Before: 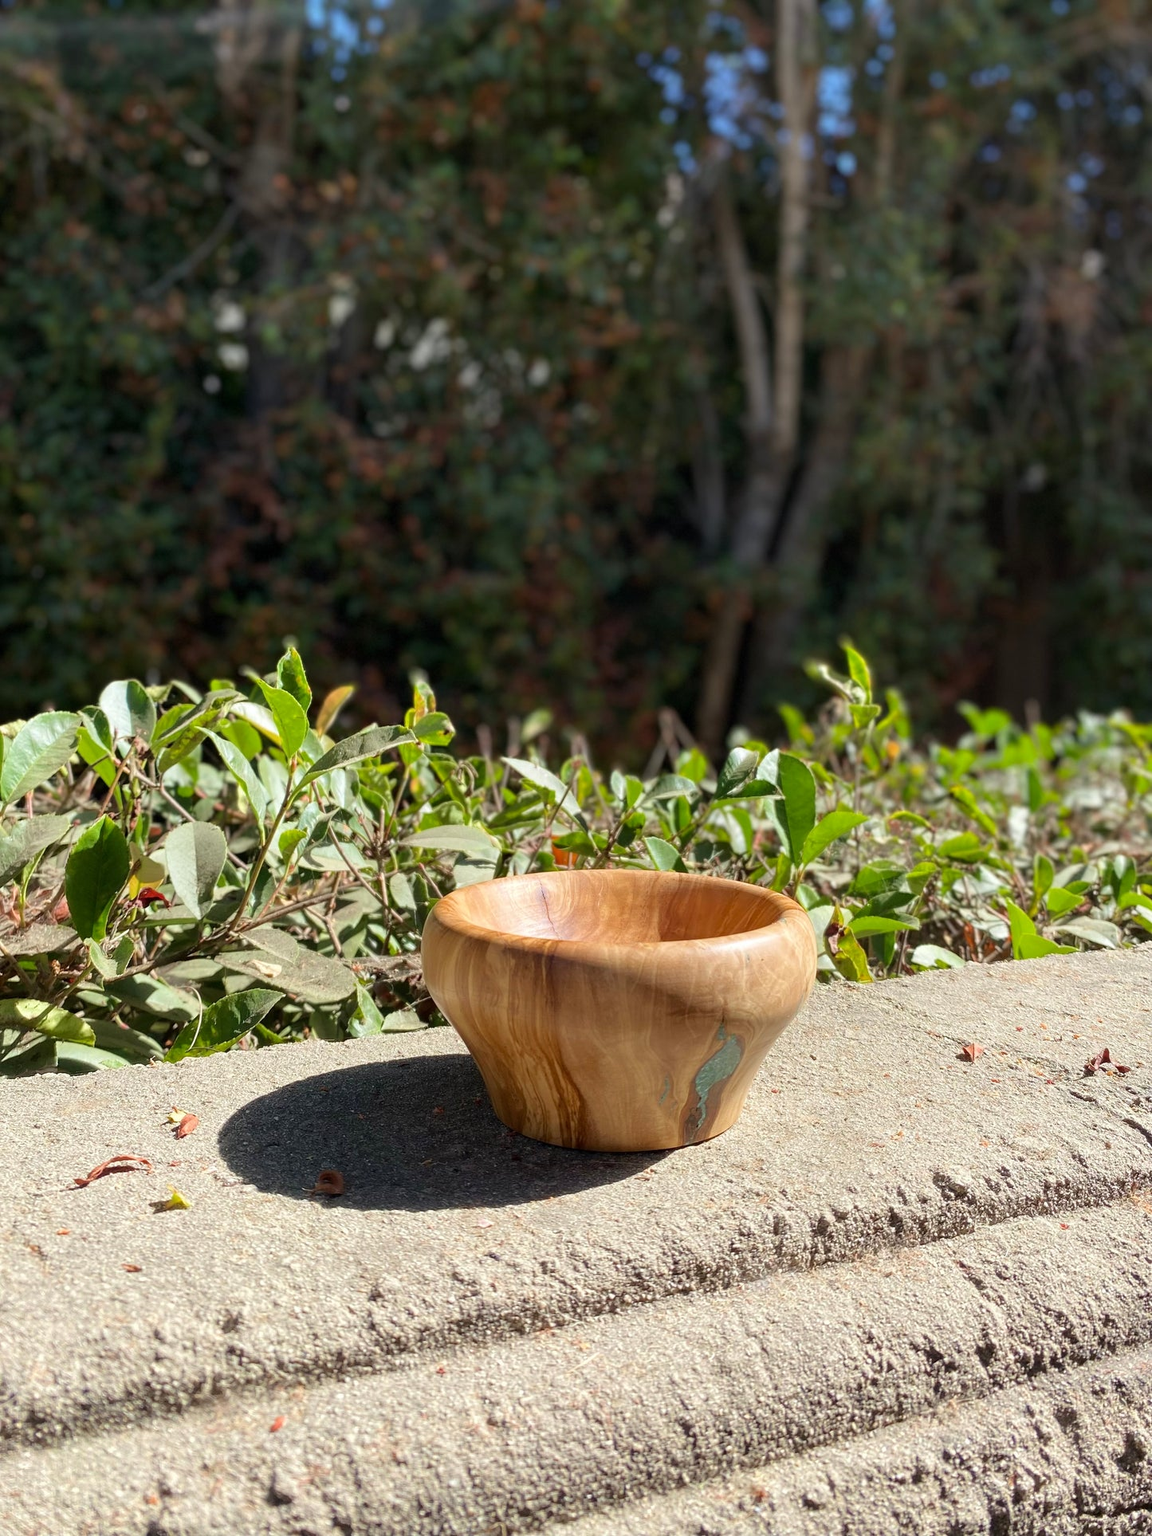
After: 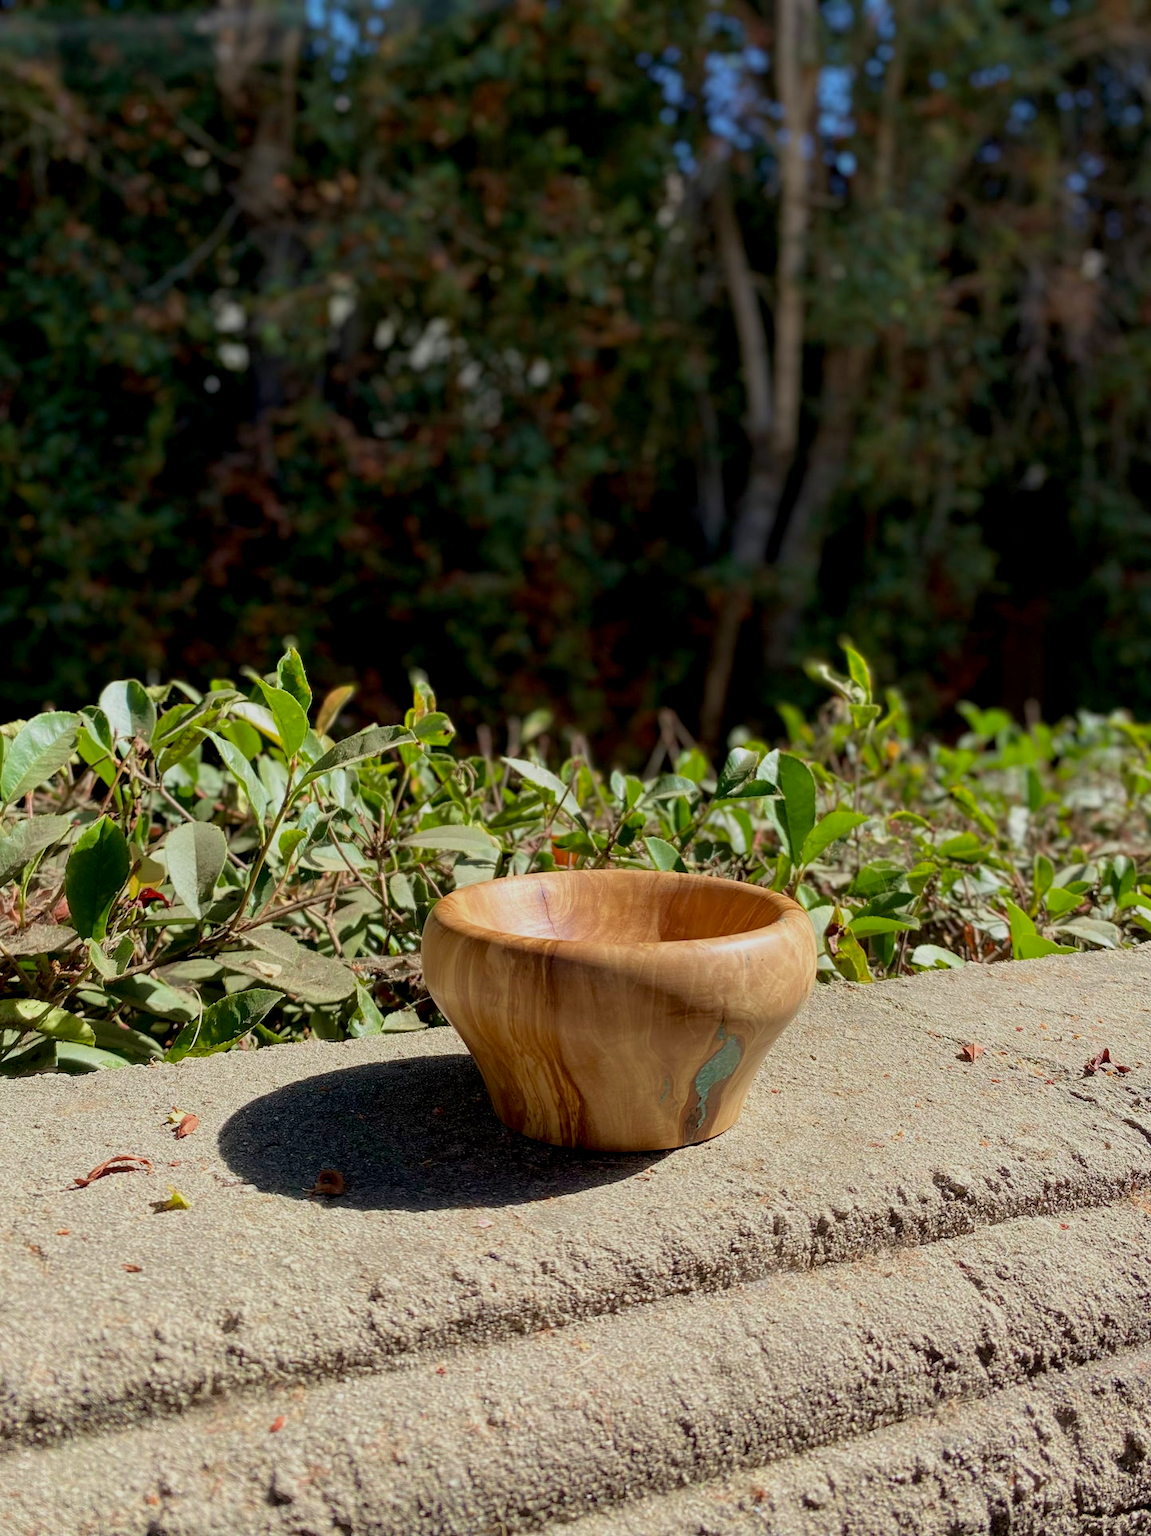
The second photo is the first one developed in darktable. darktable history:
exposure: black level correction 0.011, exposure -0.479 EV, compensate highlight preservation false
velvia: on, module defaults
